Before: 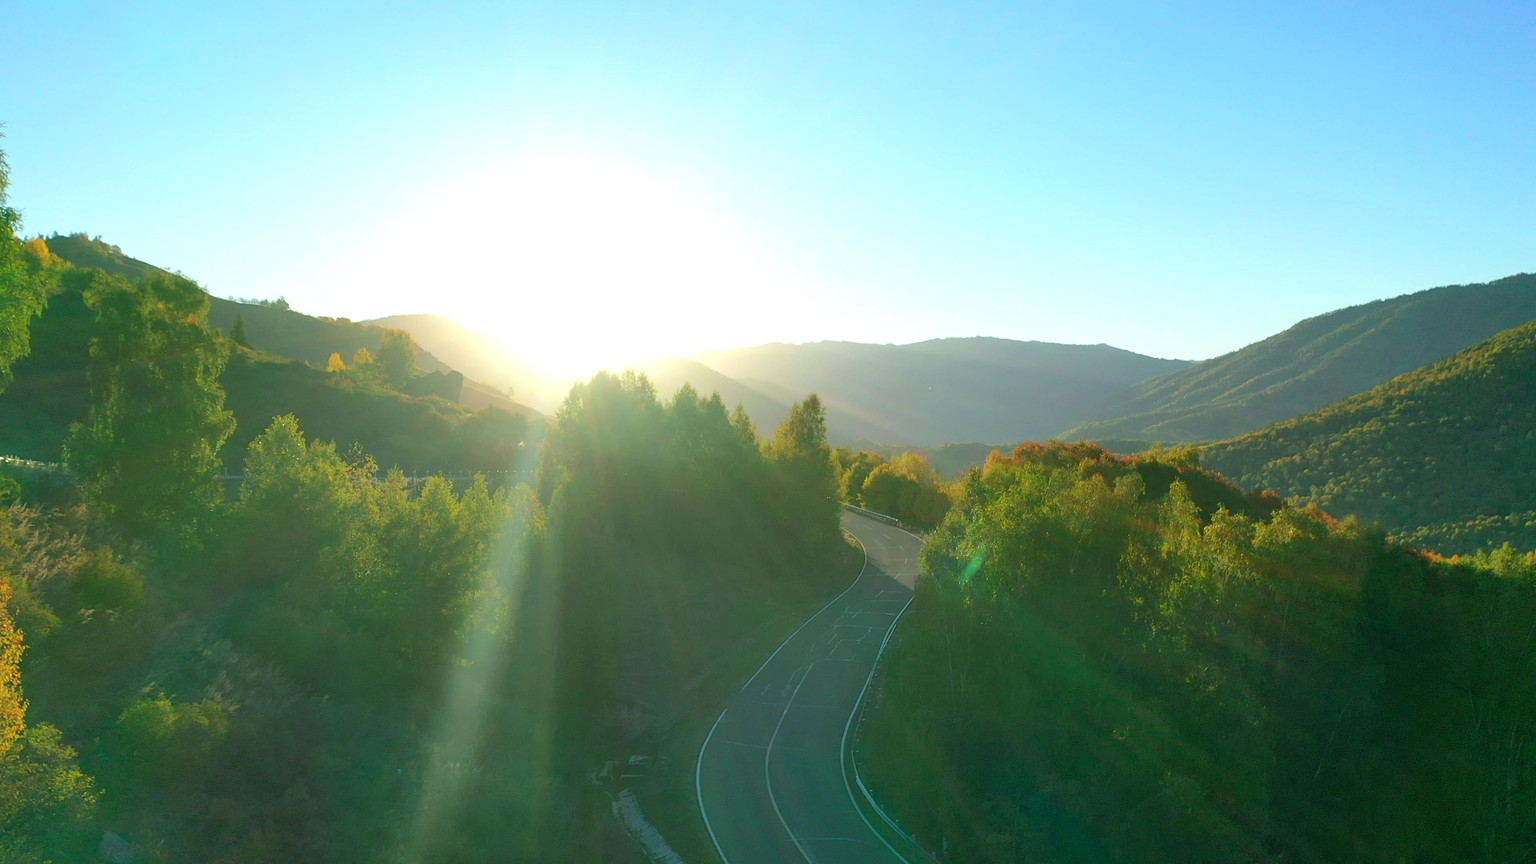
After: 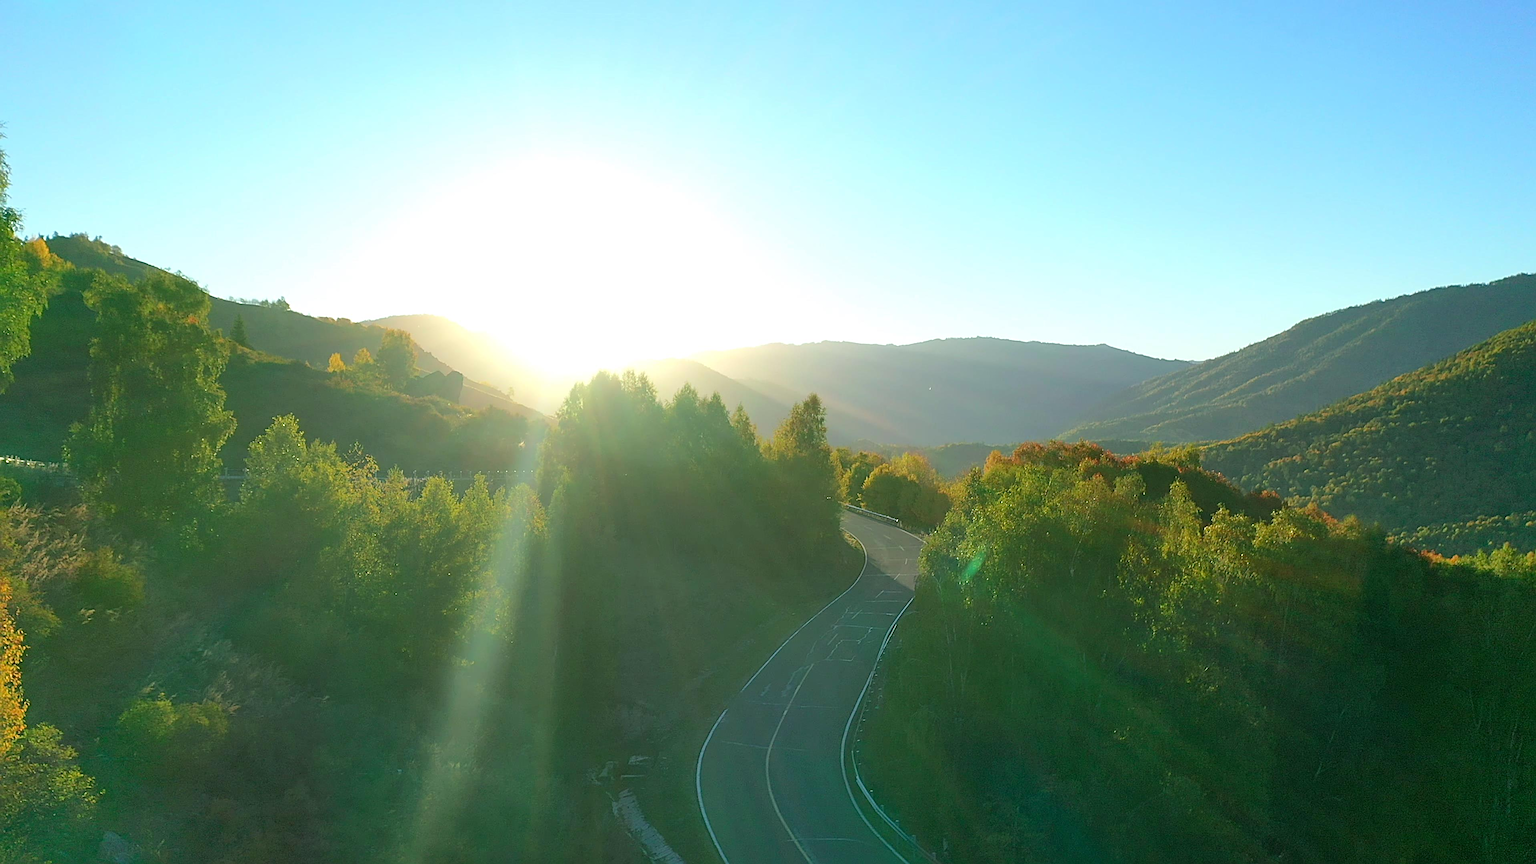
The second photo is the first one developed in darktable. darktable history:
sharpen: radius 2.973, amount 0.767
